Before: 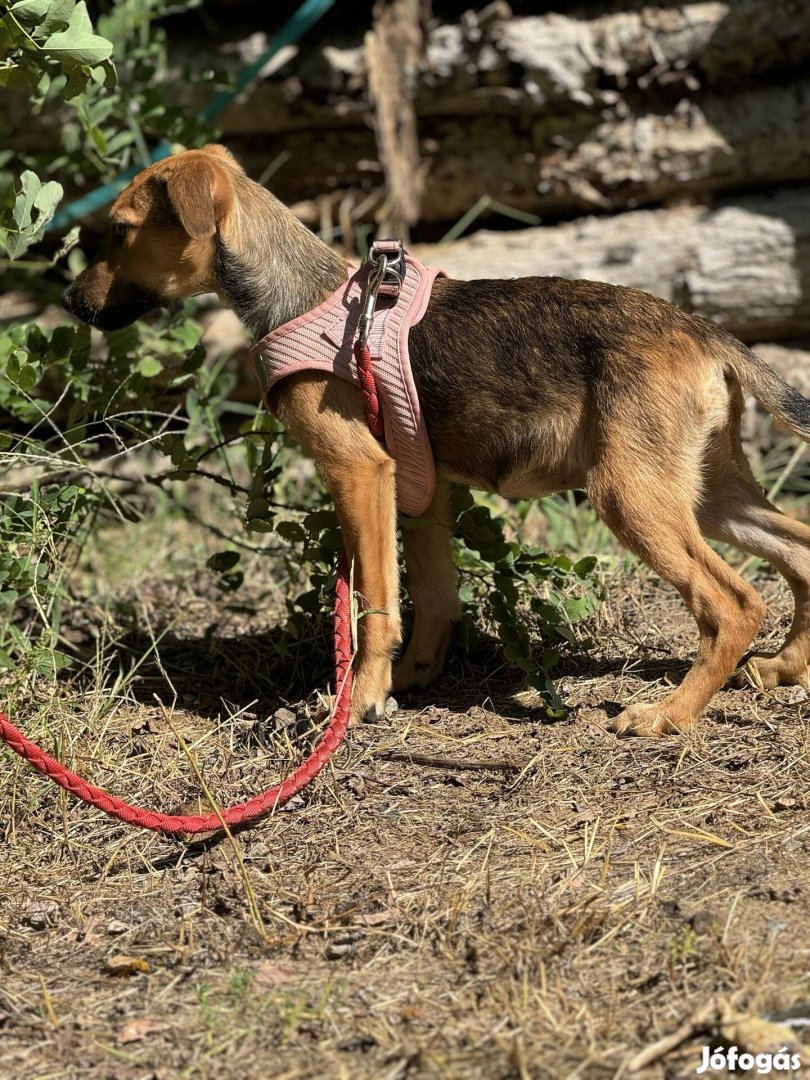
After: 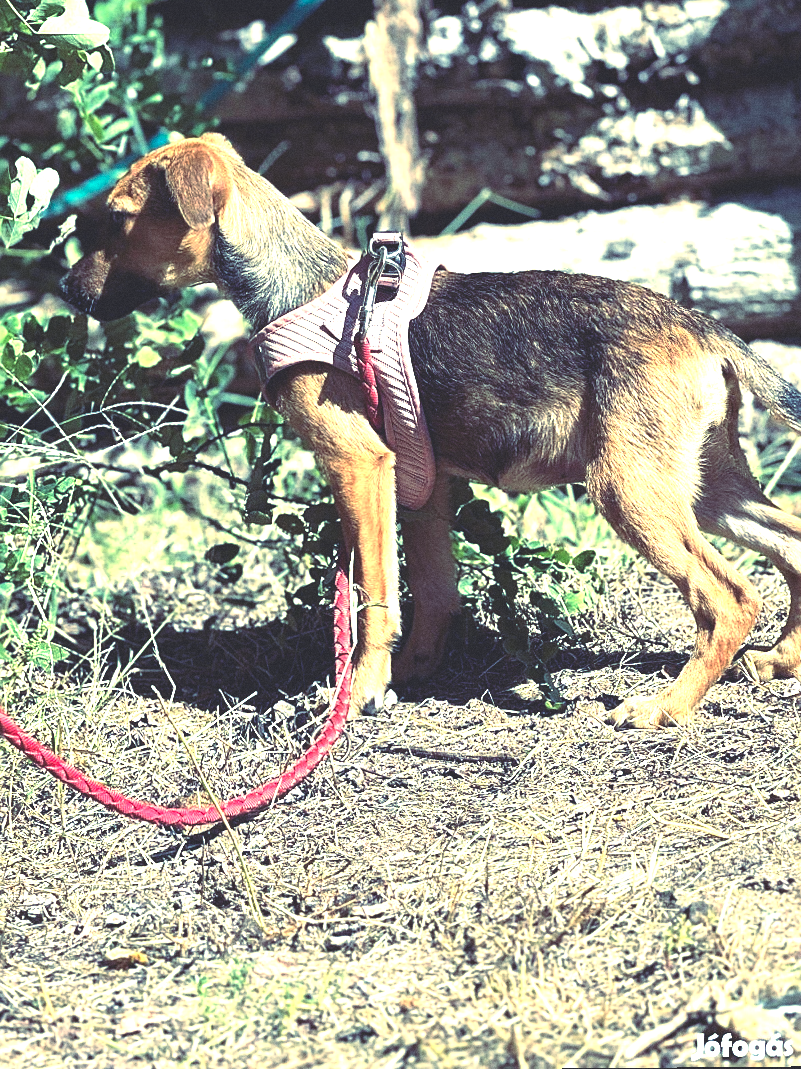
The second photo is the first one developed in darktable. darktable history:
exposure: black level correction 0.001, exposure 1.646 EV, compensate exposure bias true, compensate highlight preservation false
grain: on, module defaults
rgb curve: curves: ch0 [(0, 0.186) (0.314, 0.284) (0.576, 0.466) (0.805, 0.691) (0.936, 0.886)]; ch1 [(0, 0.186) (0.314, 0.284) (0.581, 0.534) (0.771, 0.746) (0.936, 0.958)]; ch2 [(0, 0.216) (0.275, 0.39) (1, 1)], mode RGB, independent channels, compensate middle gray true, preserve colors none
rotate and perspective: rotation 0.174°, lens shift (vertical) 0.013, lens shift (horizontal) 0.019, shear 0.001, automatic cropping original format, crop left 0.007, crop right 0.991, crop top 0.016, crop bottom 0.997
sharpen: on, module defaults
